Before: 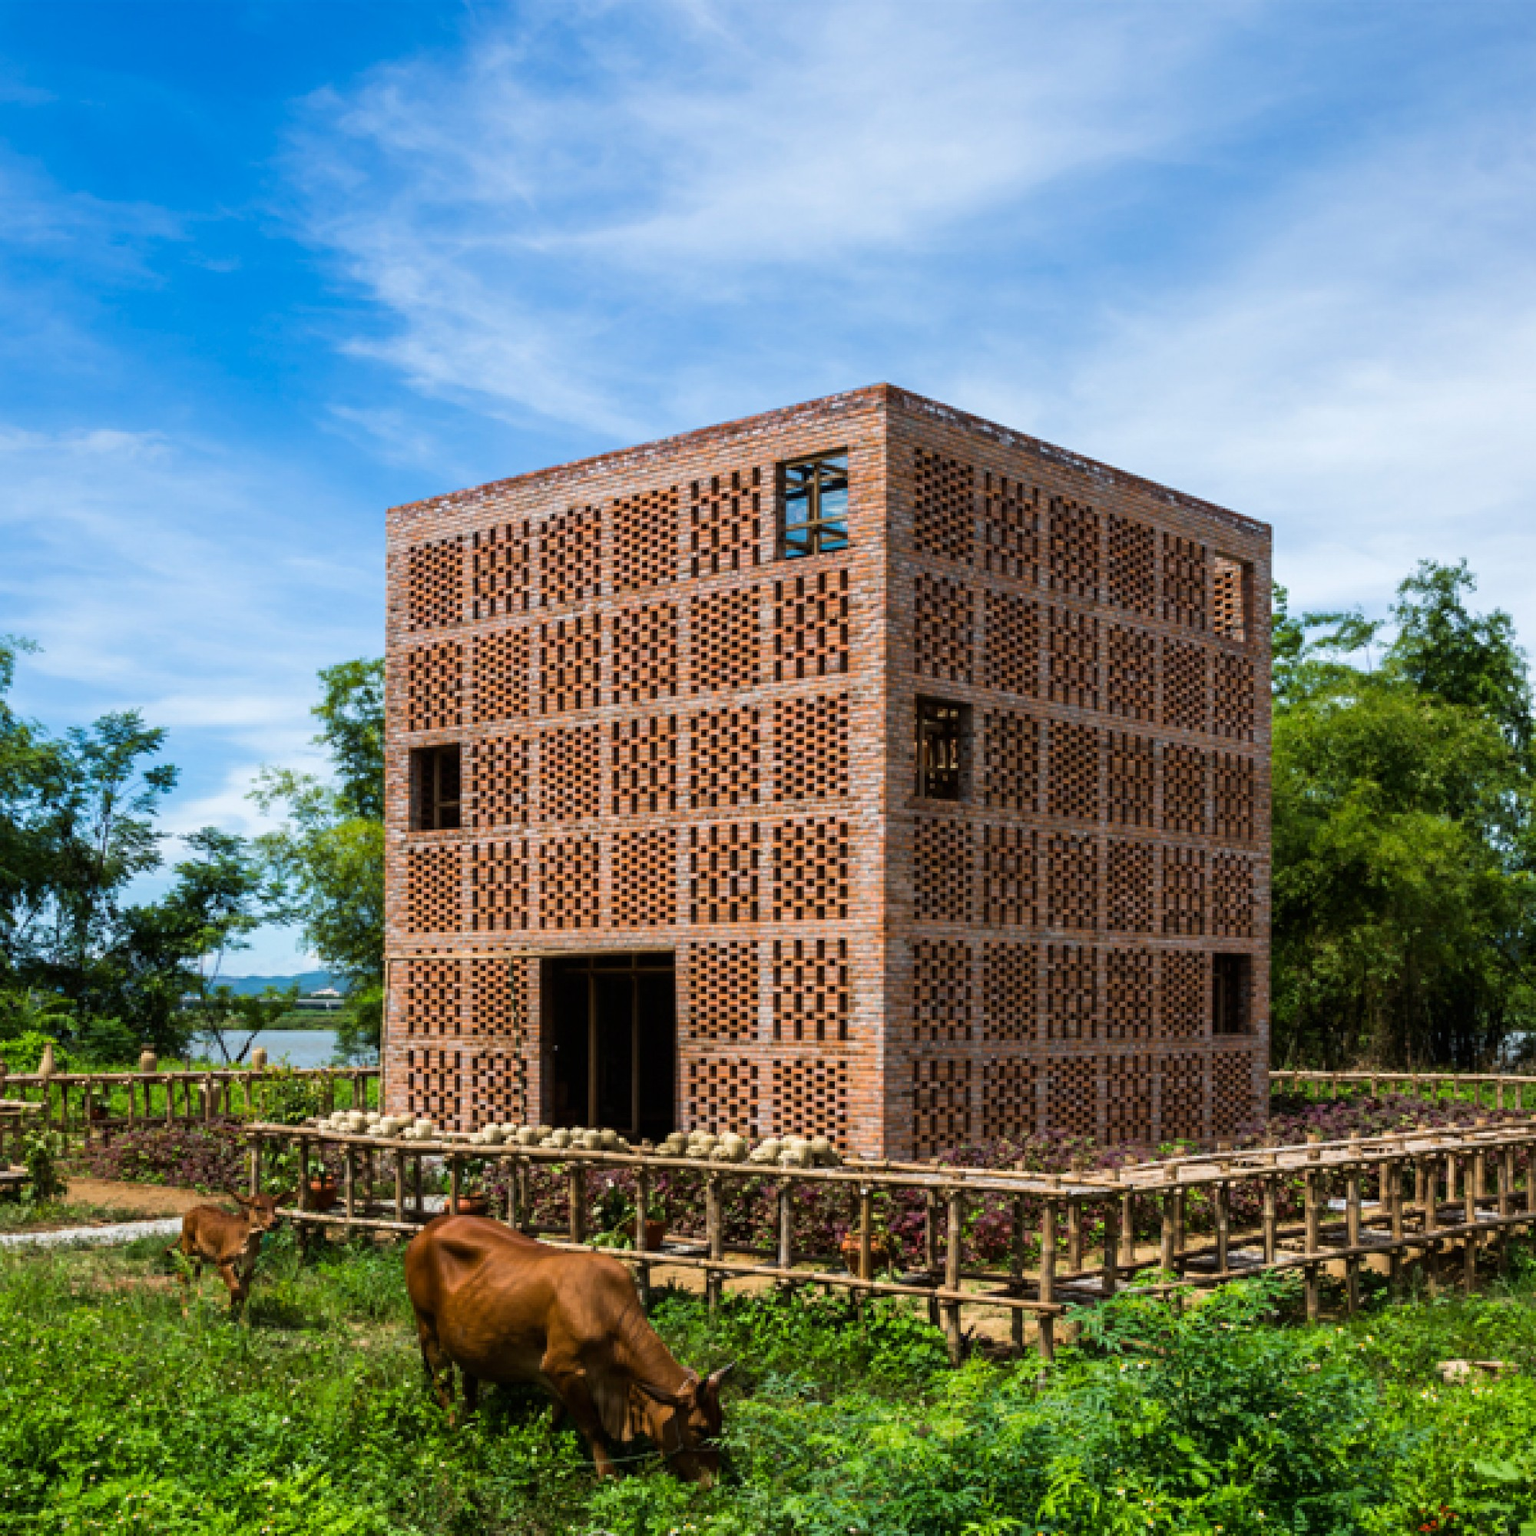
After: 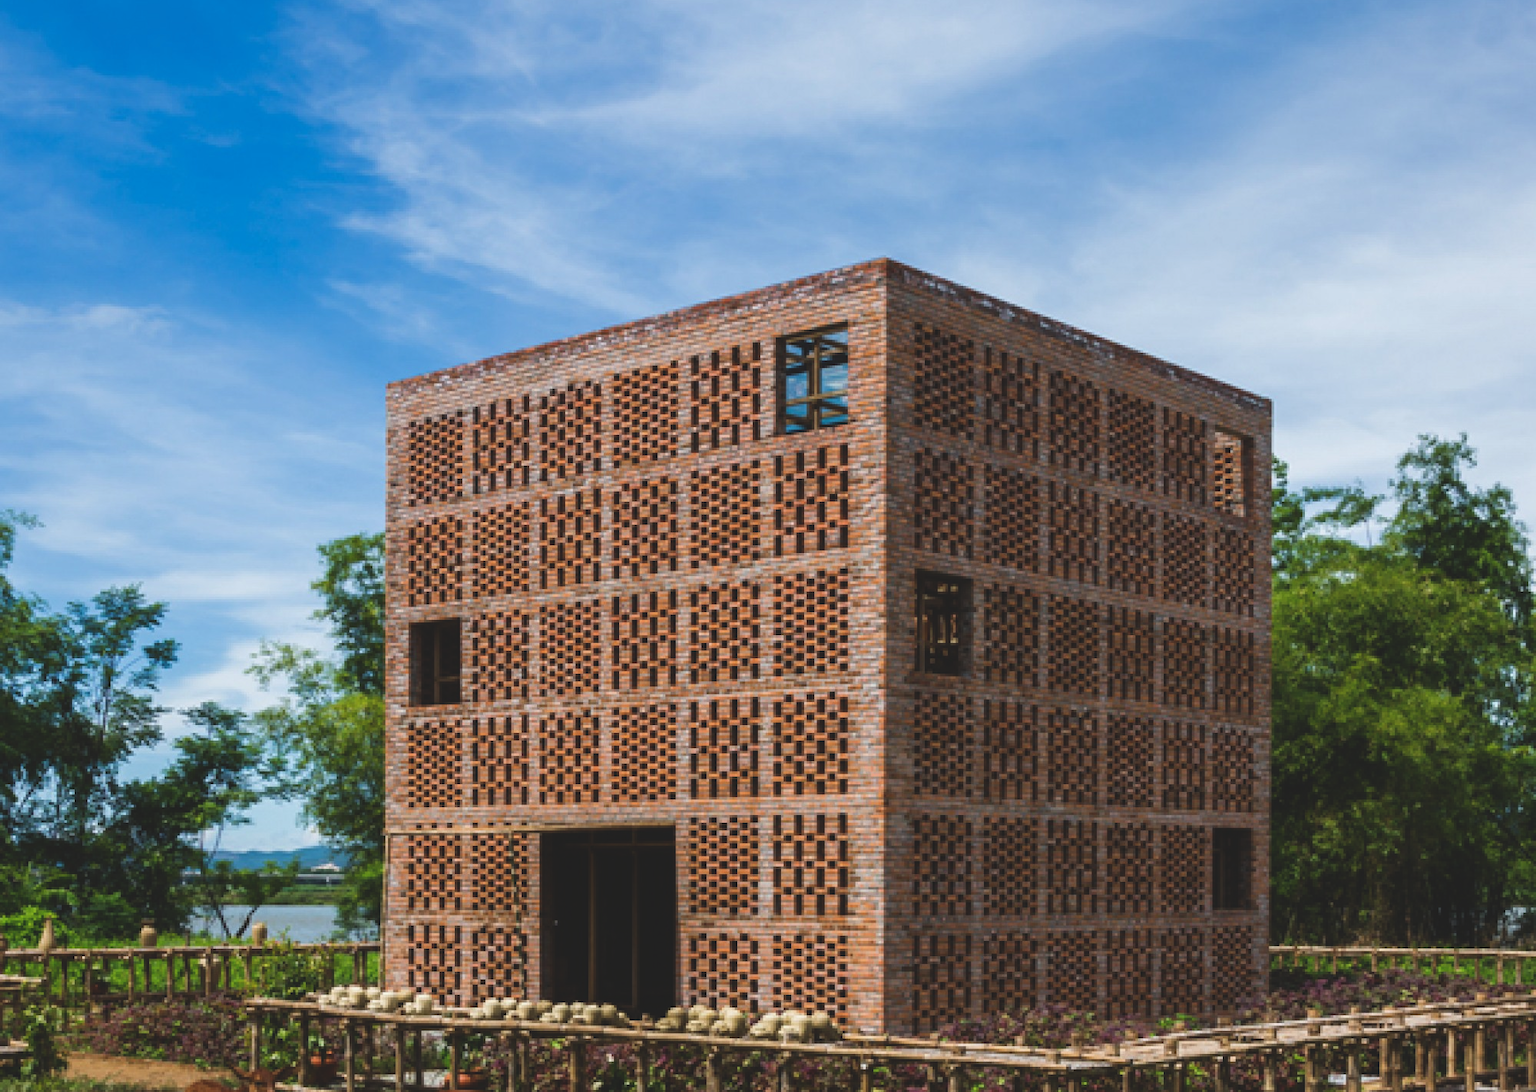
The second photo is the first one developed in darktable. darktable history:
crop and rotate: top 8.17%, bottom 20.715%
contrast brightness saturation: brightness -0.089
exposure: black level correction -0.026, exposure -0.121 EV, compensate exposure bias true, compensate highlight preservation false
